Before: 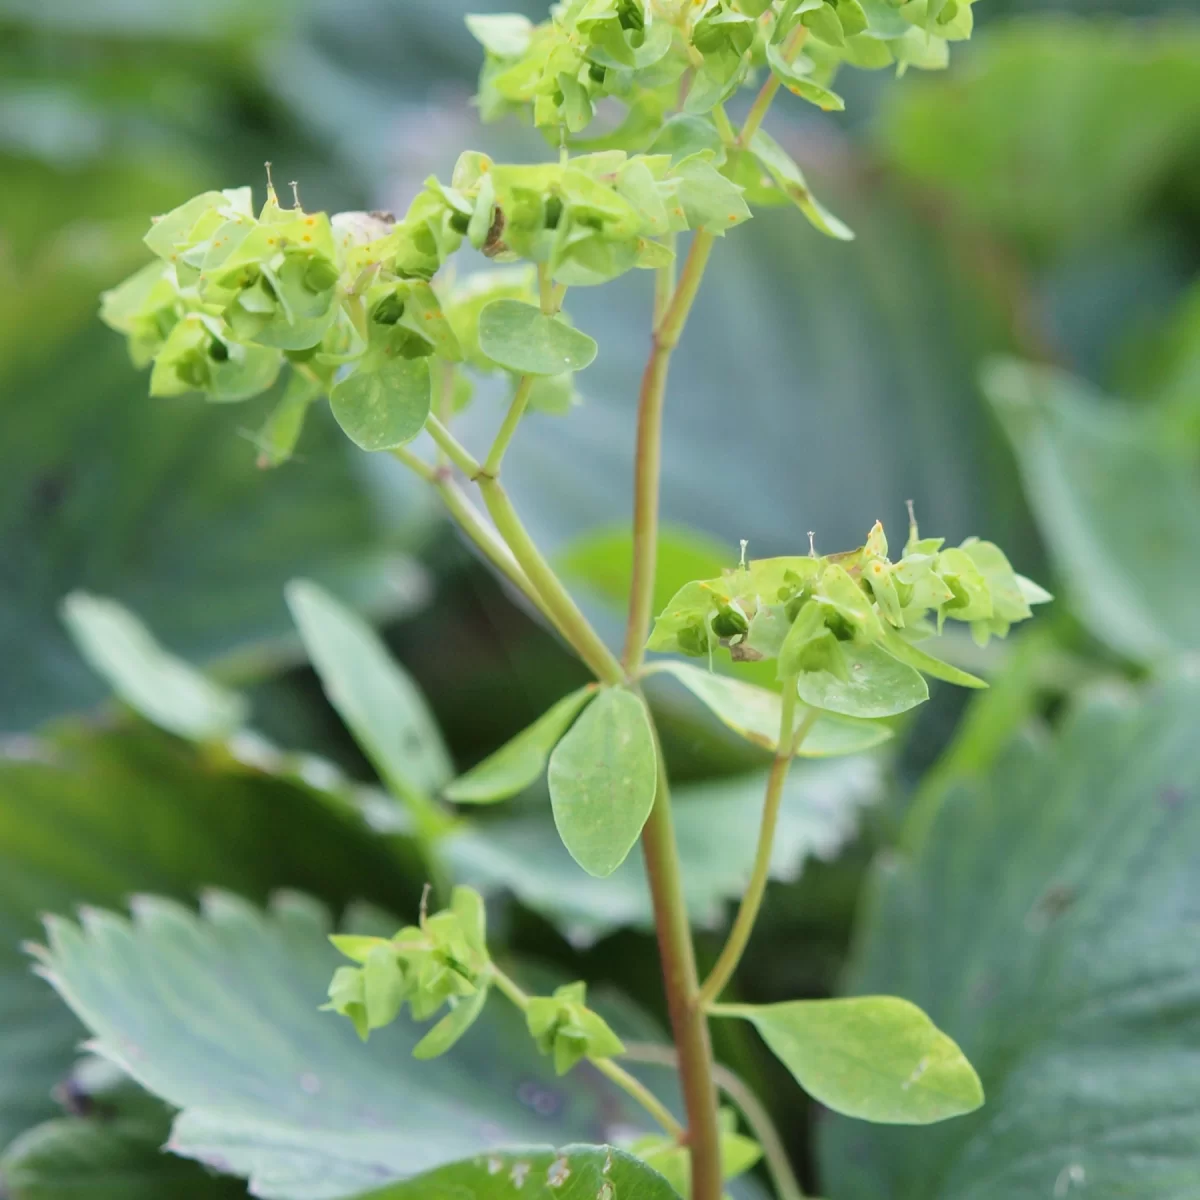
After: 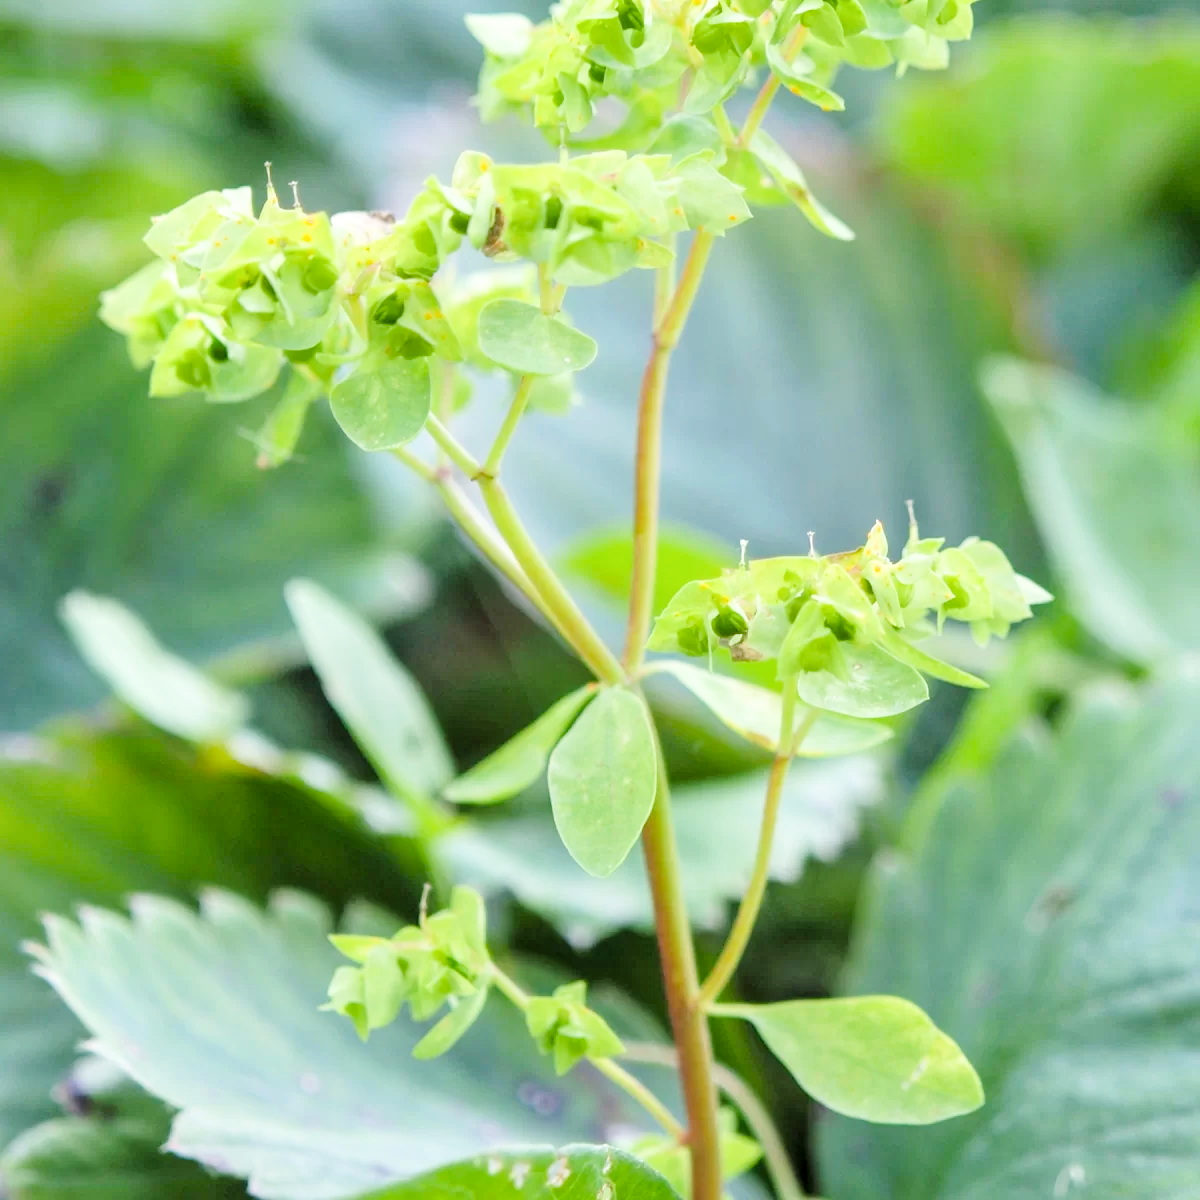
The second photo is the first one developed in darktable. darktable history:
local contrast: on, module defaults
filmic rgb: black relative exposure -5 EV, hardness 2.88, highlights saturation mix -30%
exposure: black level correction 0, exposure 1.2 EV, compensate highlight preservation false
color balance rgb: perceptual saturation grading › global saturation 20%
